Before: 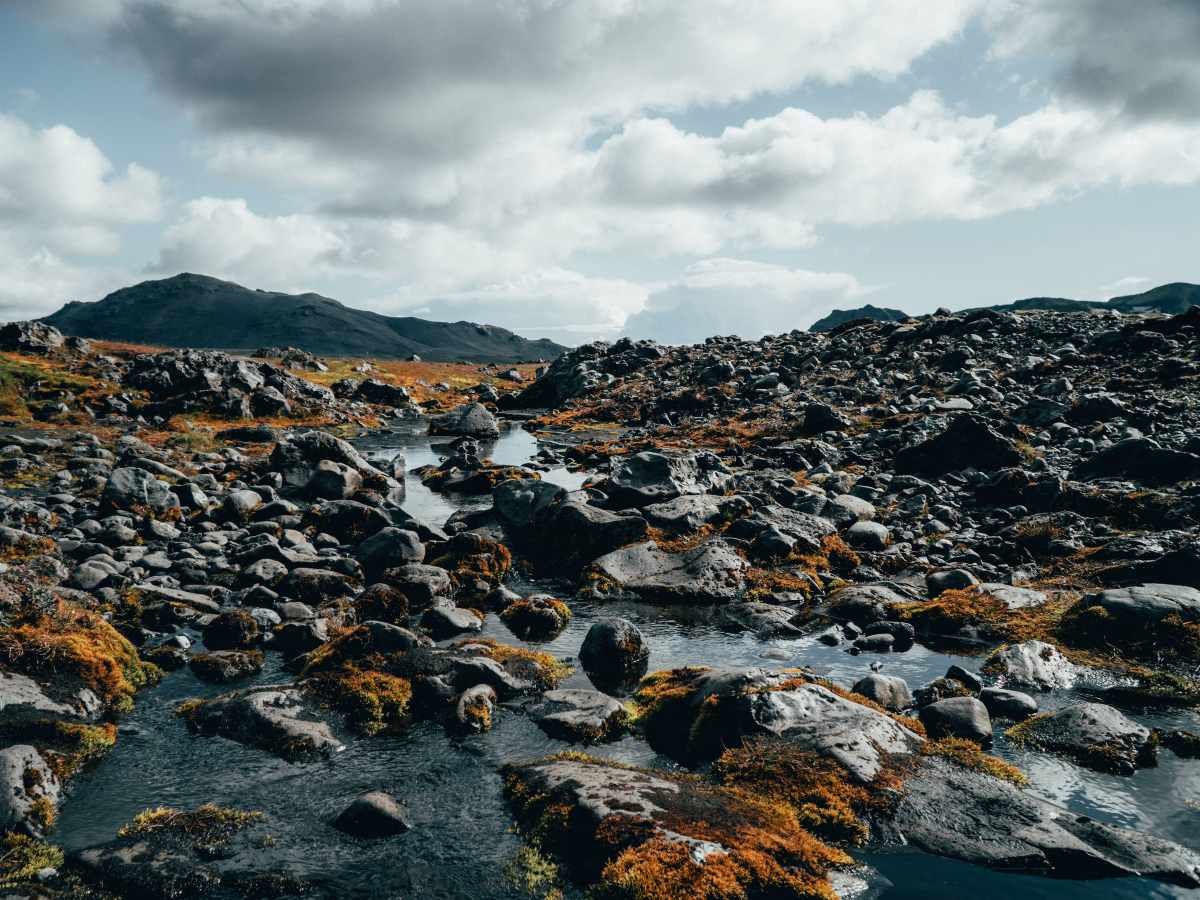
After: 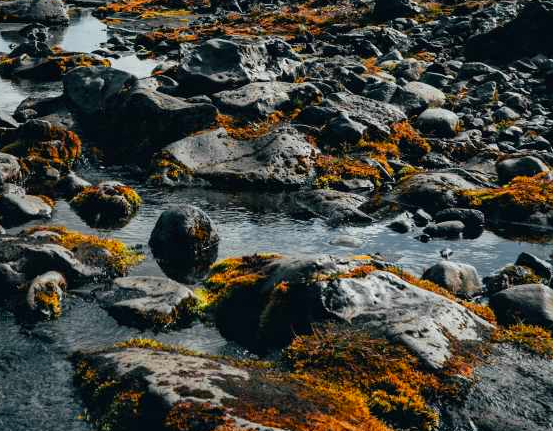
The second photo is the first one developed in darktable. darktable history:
crop: left 35.834%, top 45.977%, right 18.081%, bottom 6.05%
color zones: curves: ch0 [(0.224, 0.526) (0.75, 0.5)]; ch1 [(0.055, 0.526) (0.224, 0.761) (0.377, 0.526) (0.75, 0.5)]
